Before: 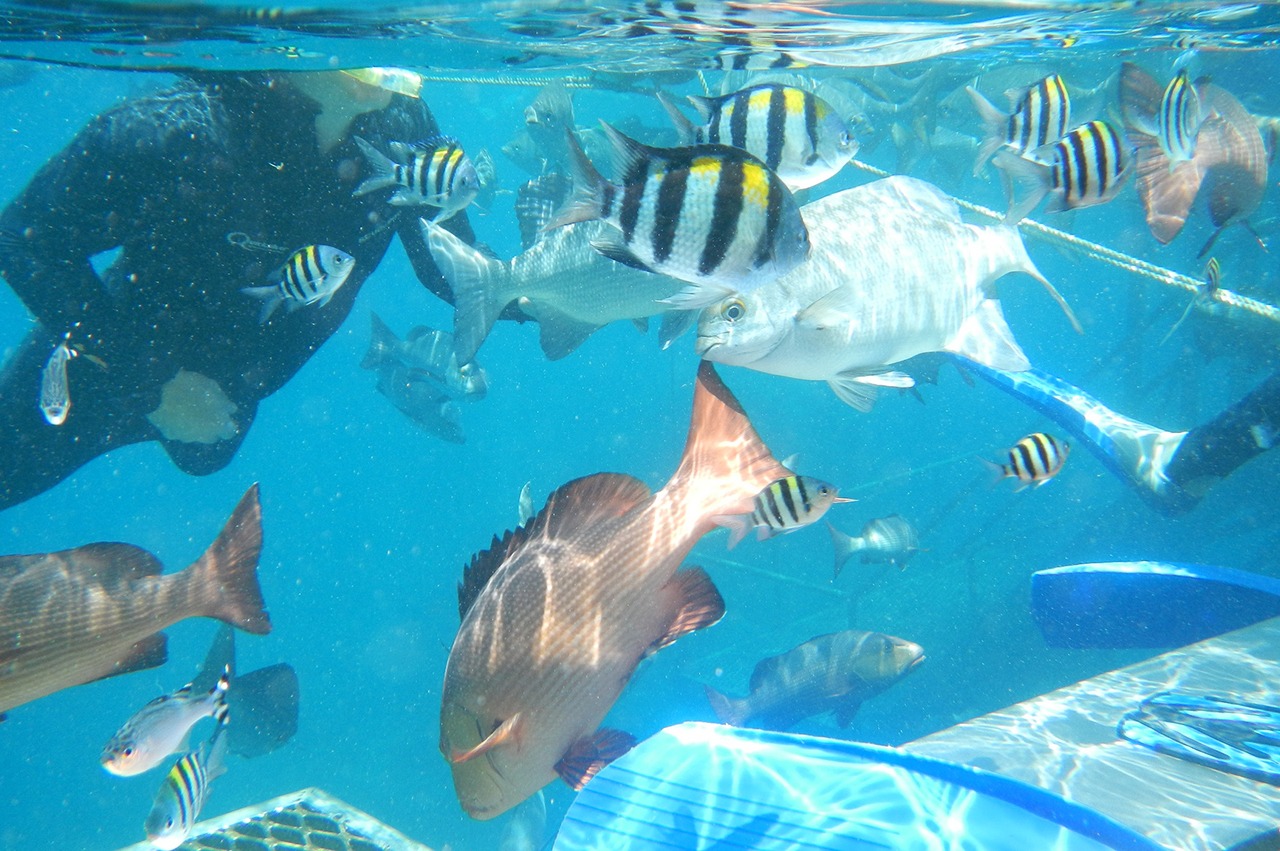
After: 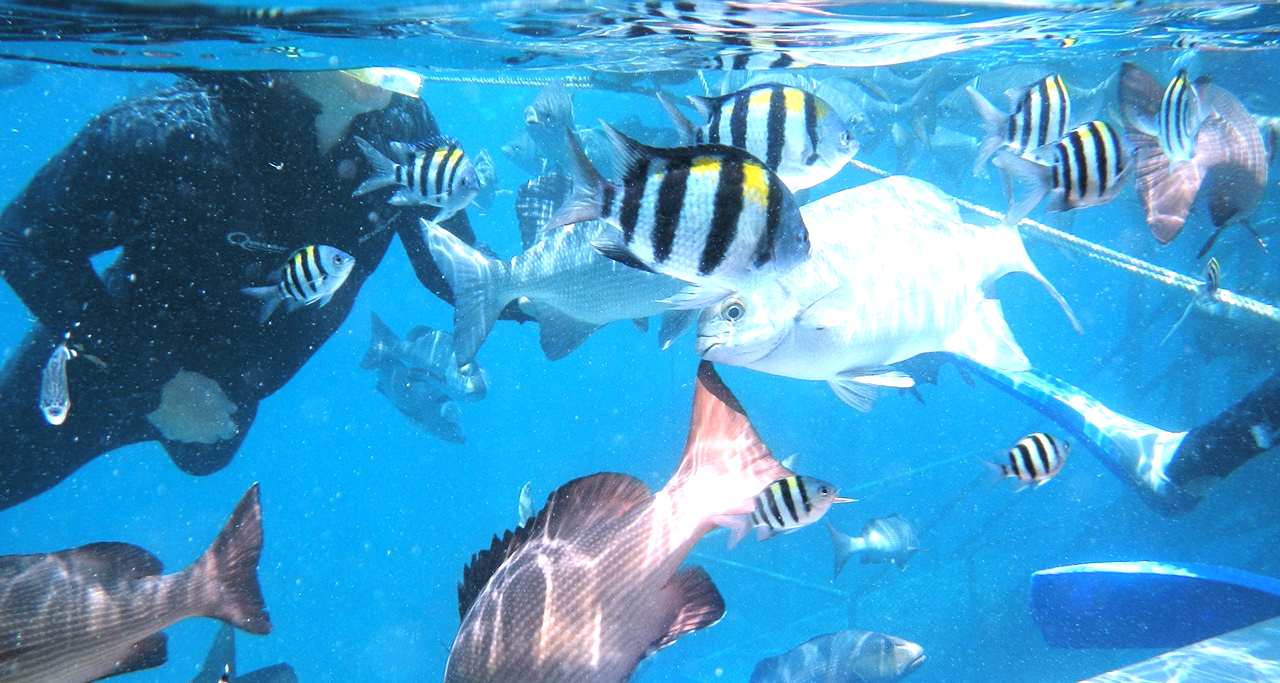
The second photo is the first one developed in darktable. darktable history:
white balance: red 1.042, blue 1.17
levels: levels [0.182, 0.542, 0.902]
crop: bottom 19.644%
